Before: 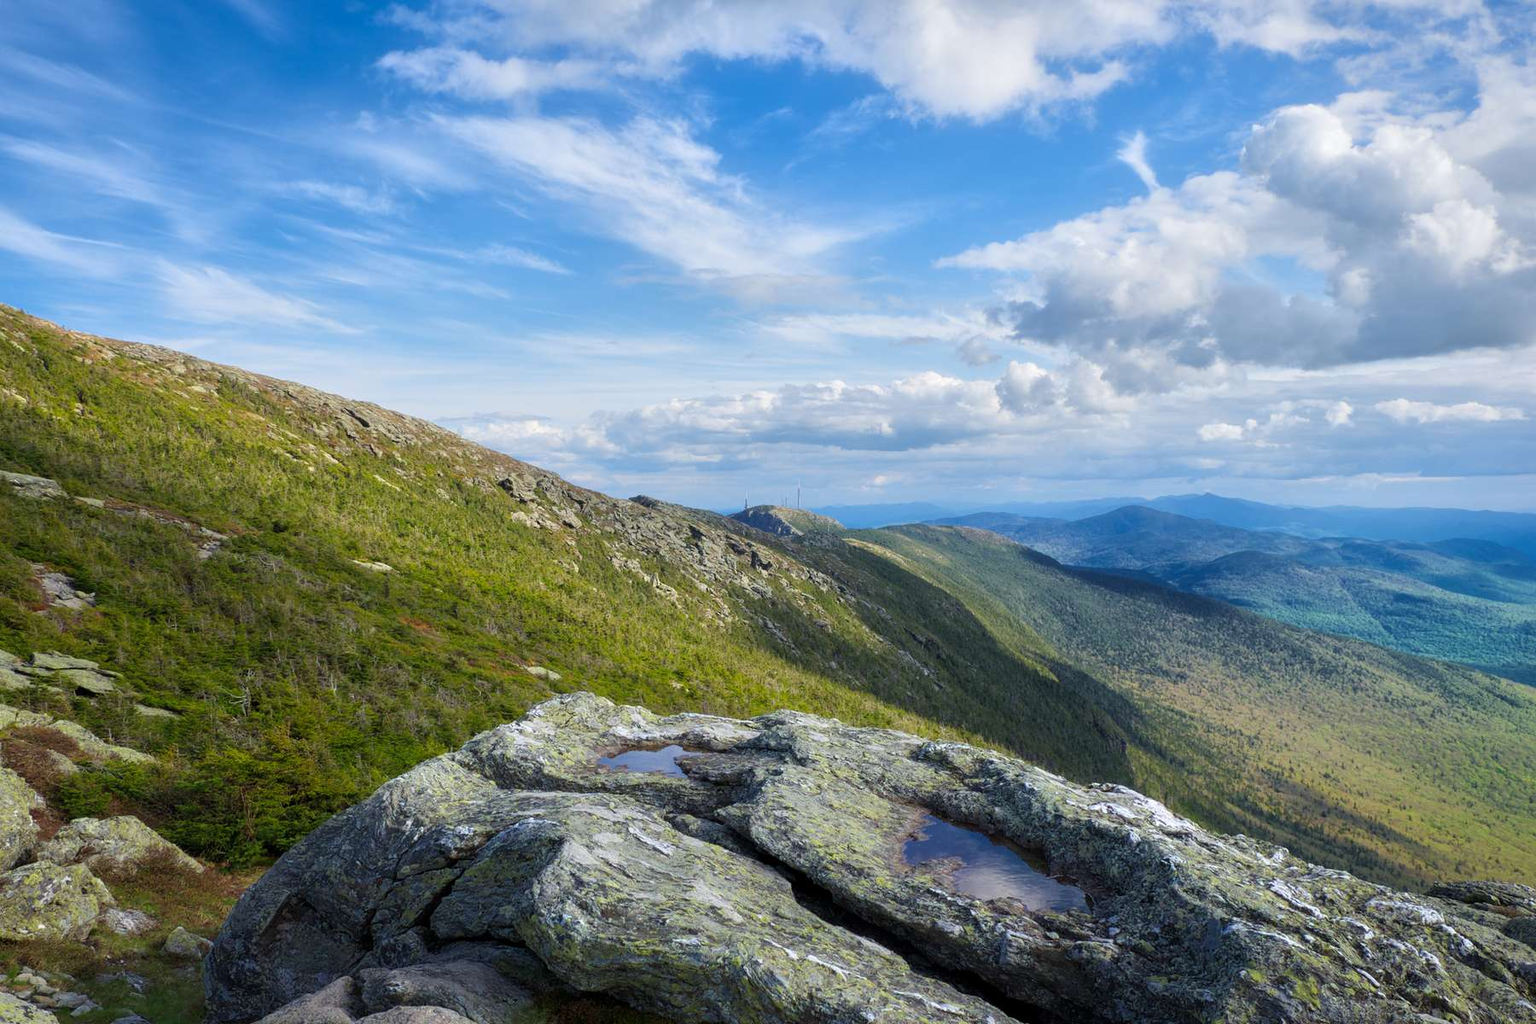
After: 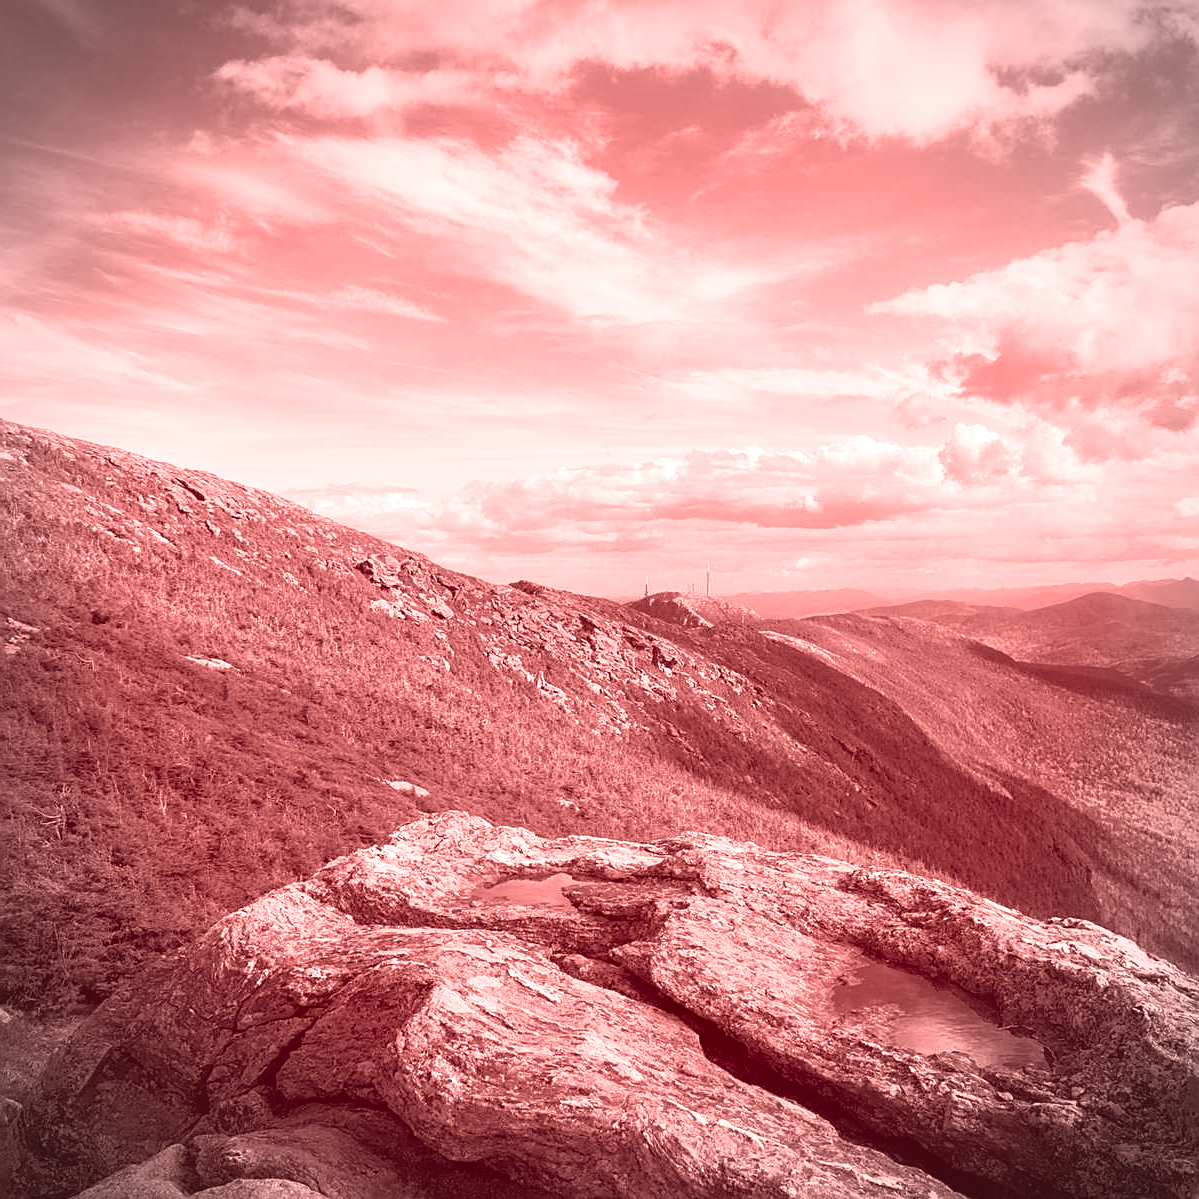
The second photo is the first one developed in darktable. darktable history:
vignetting: automatic ratio true
crop and rotate: left 12.673%, right 20.66%
sharpen: on, module defaults
colorize: saturation 60%, source mix 100%
color balance rgb: linear chroma grading › global chroma 8.33%, perceptual saturation grading › global saturation 18.52%, global vibrance 7.87%
base curve: curves: ch0 [(0, 0) (0.257, 0.25) (0.482, 0.586) (0.757, 0.871) (1, 1)]
